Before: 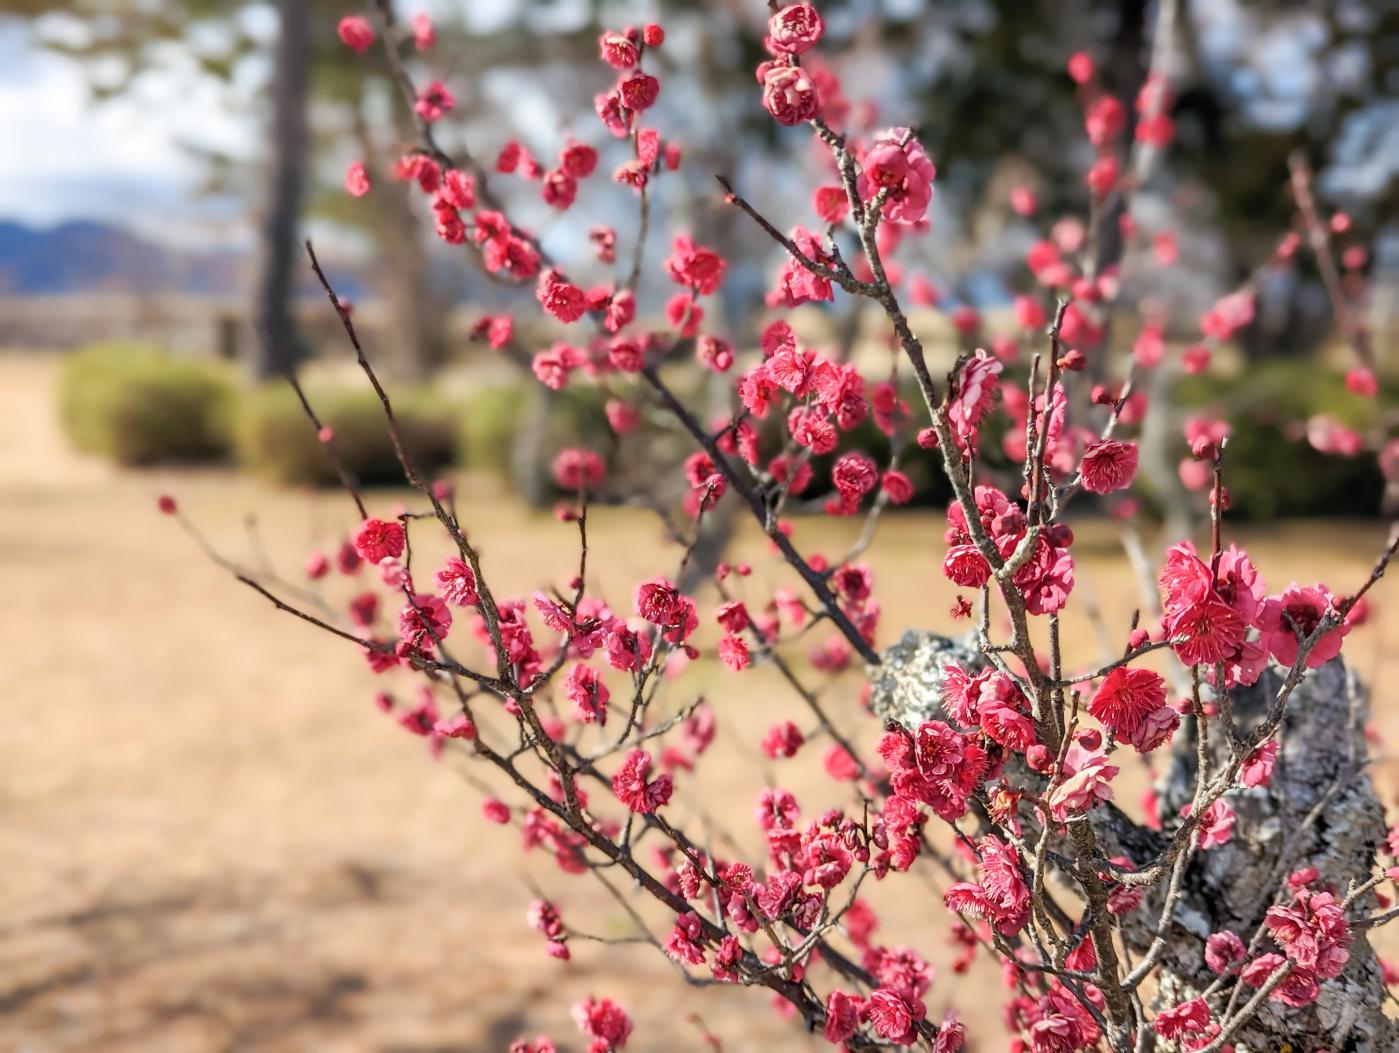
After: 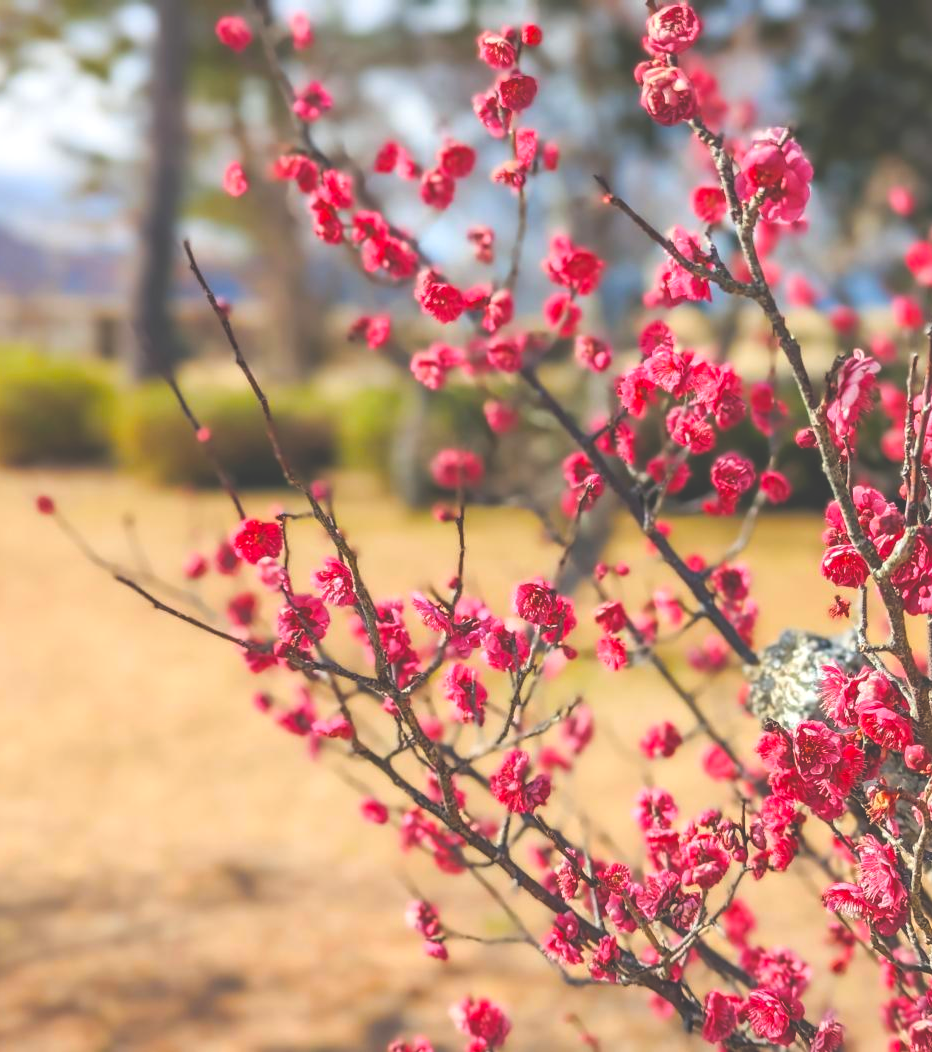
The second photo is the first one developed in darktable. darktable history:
color balance rgb: linear chroma grading › global chroma 6.48%, perceptual saturation grading › global saturation 12.96%, global vibrance 6.02%
exposure: black level correction -0.041, exposure 0.064 EV, compensate highlight preservation false
crop and rotate: left 8.786%, right 24.548%
color balance: output saturation 120%
